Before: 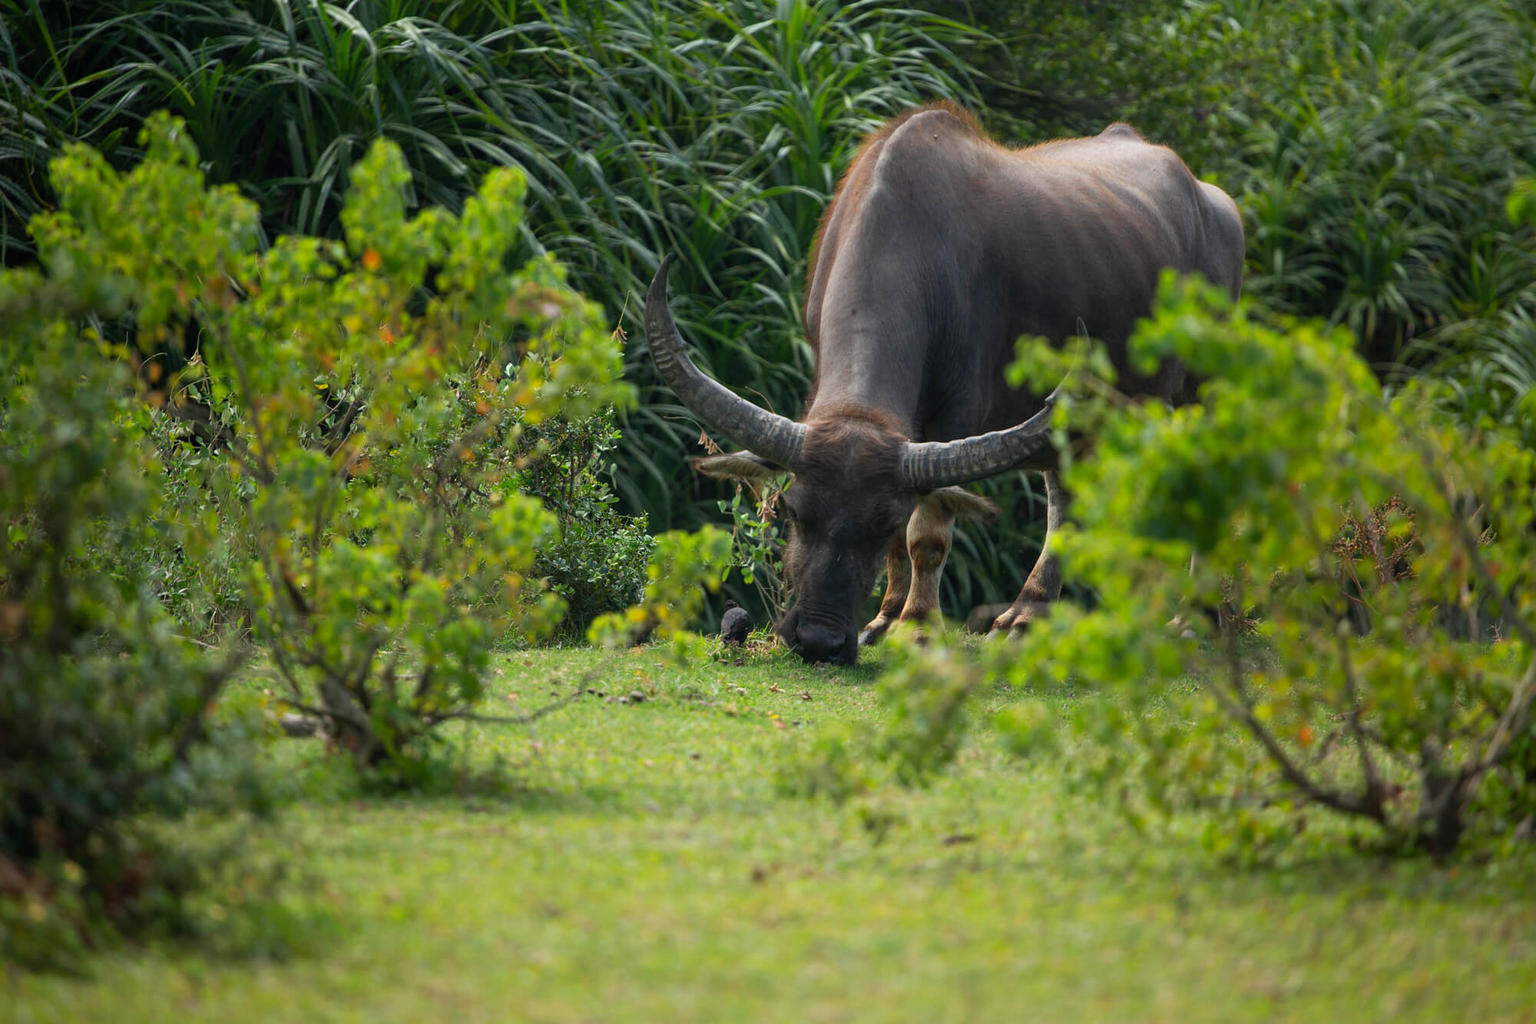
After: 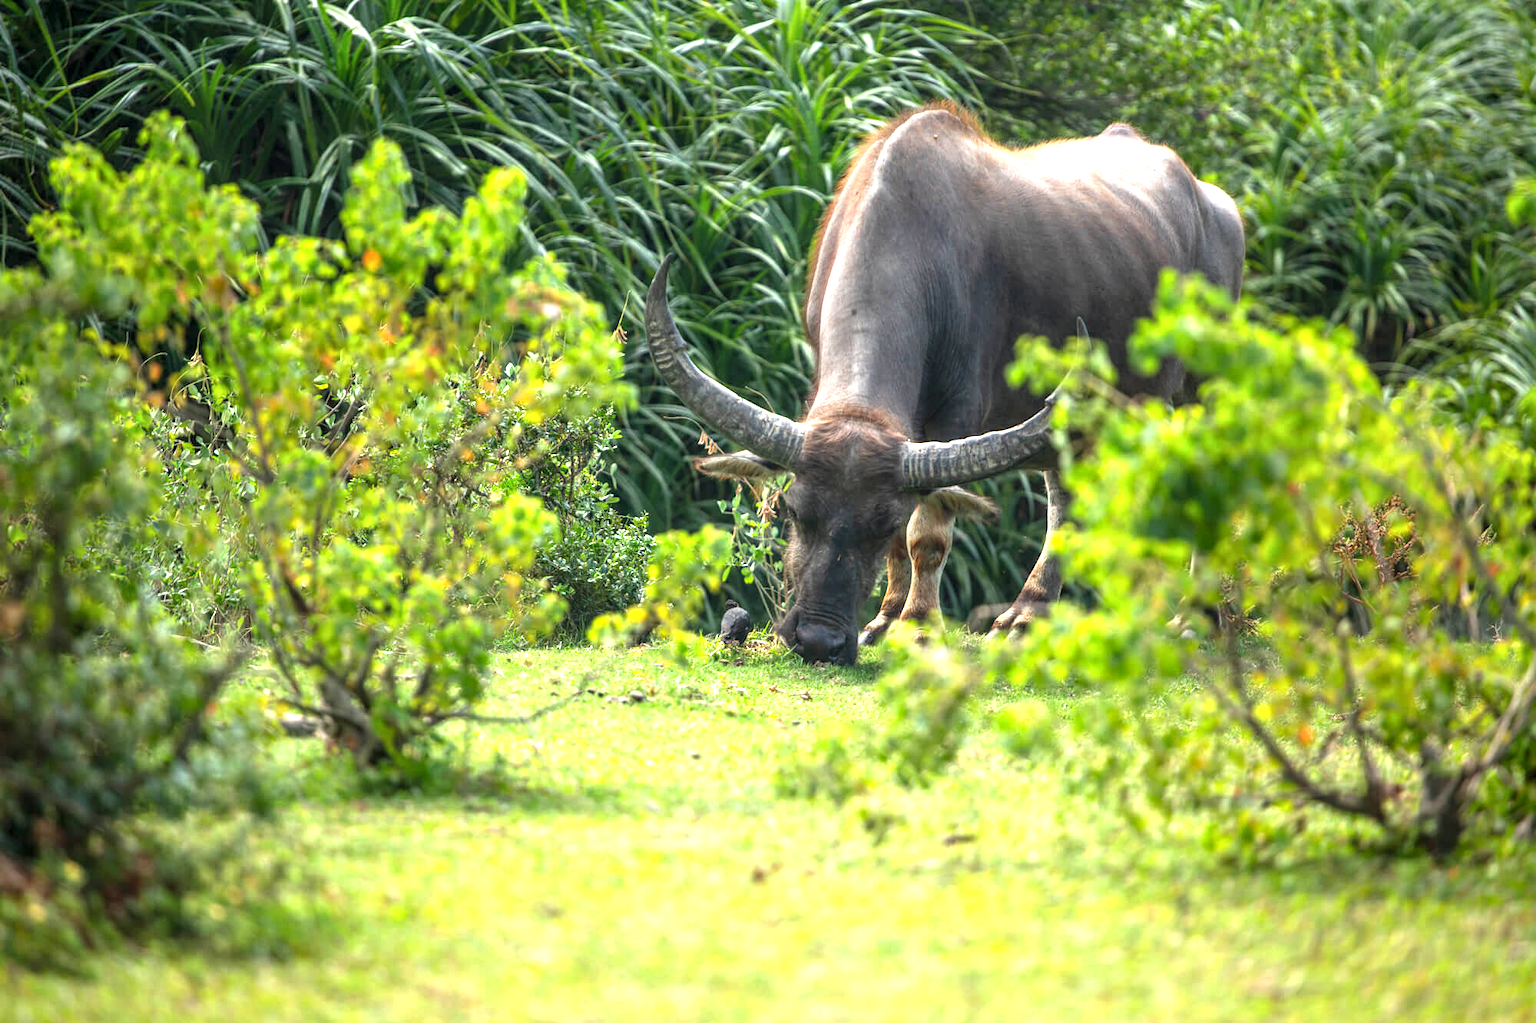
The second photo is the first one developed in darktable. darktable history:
local contrast: on, module defaults
exposure: black level correction 0, exposure 1.45 EV, compensate exposure bias true, compensate highlight preservation false
